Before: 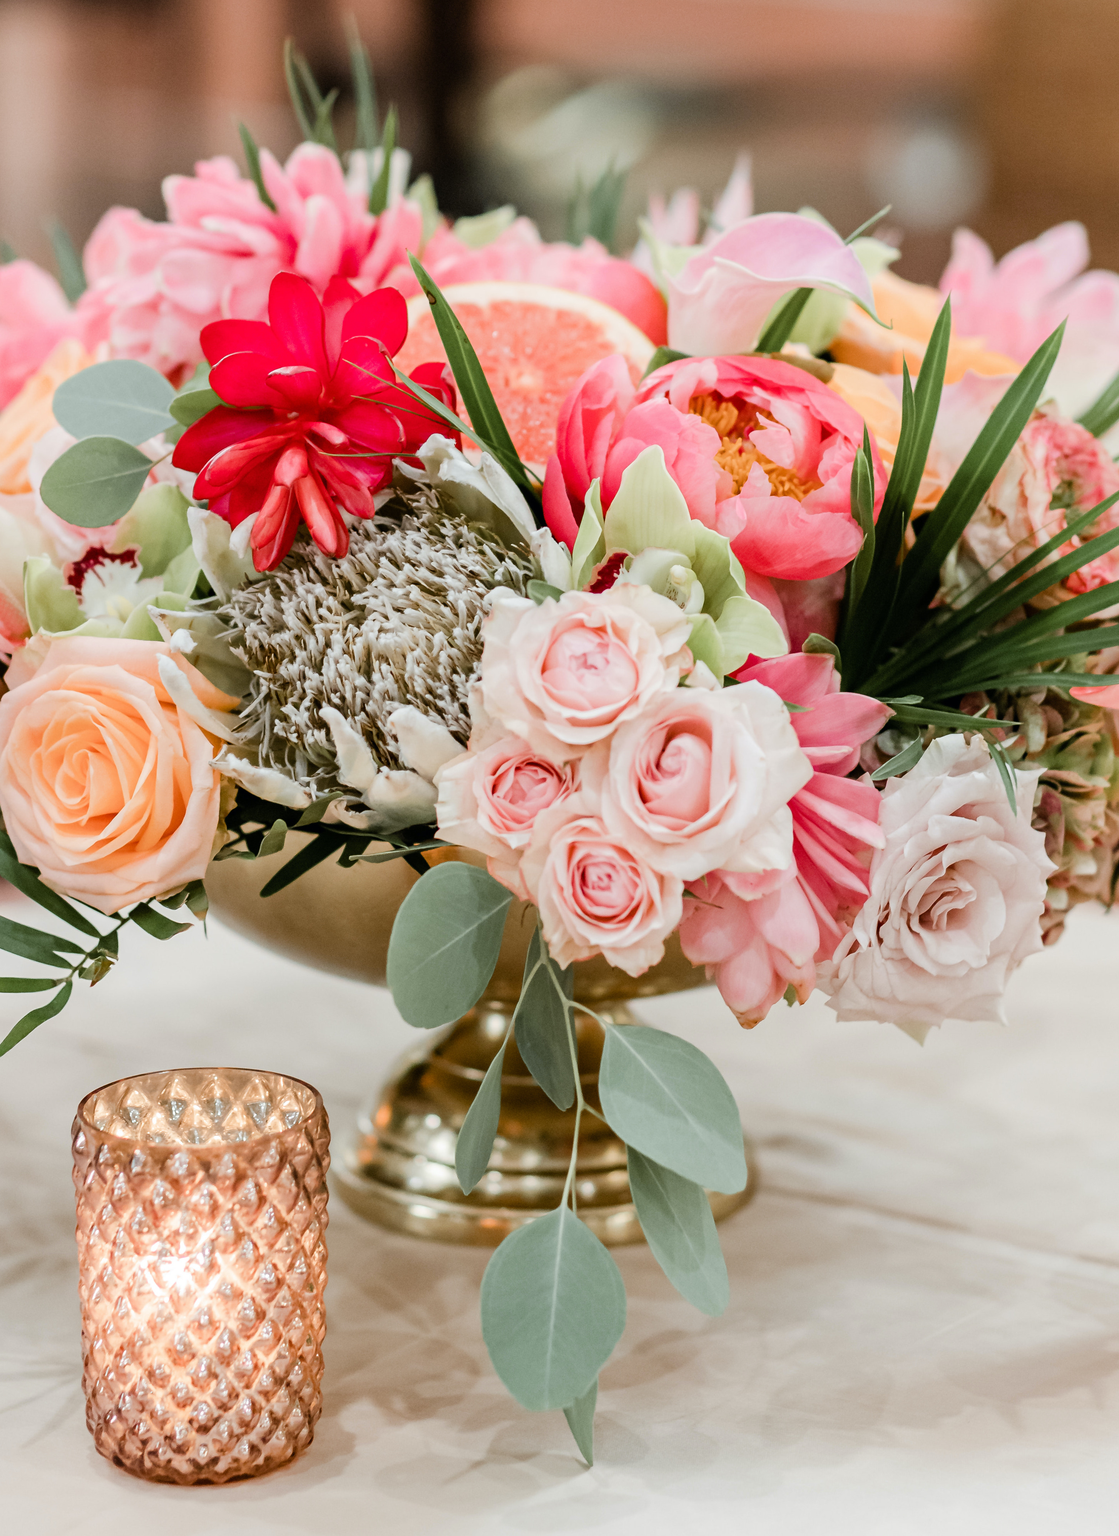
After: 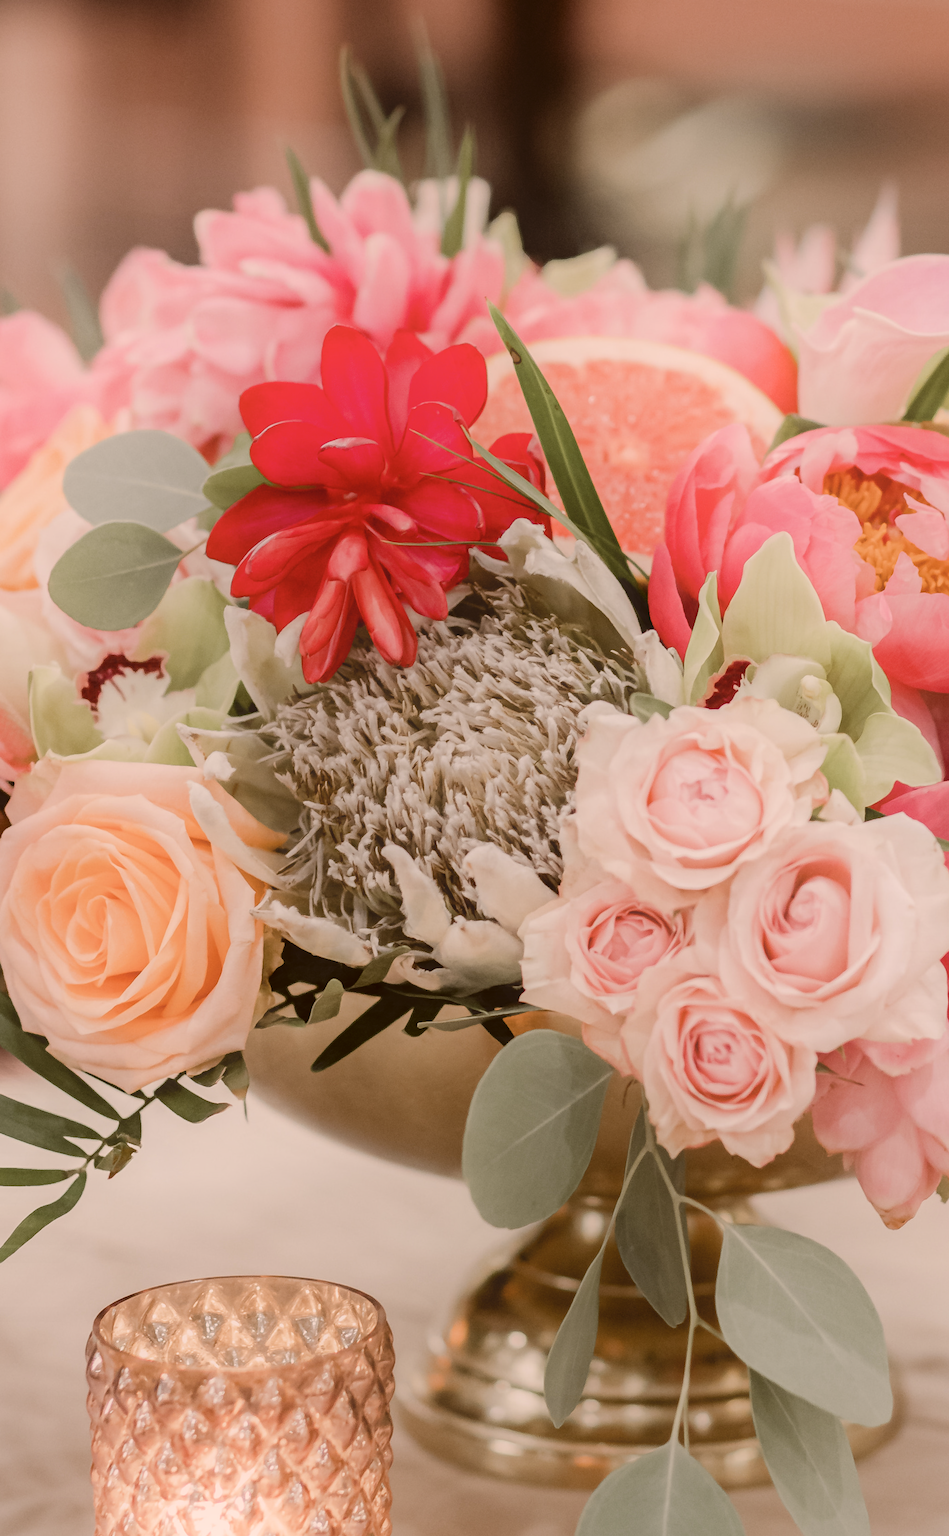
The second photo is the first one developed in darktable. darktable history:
crop: right 28.973%, bottom 16.209%
color correction: highlights a* 10.21, highlights b* 9.77, shadows a* 8.68, shadows b* 8.67, saturation 0.782
local contrast: detail 130%
contrast equalizer: y [[0.6 ×6], [0.55 ×6], [0 ×6], [0 ×6], [0 ×6]], mix -0.993
contrast brightness saturation: contrast -0.12
